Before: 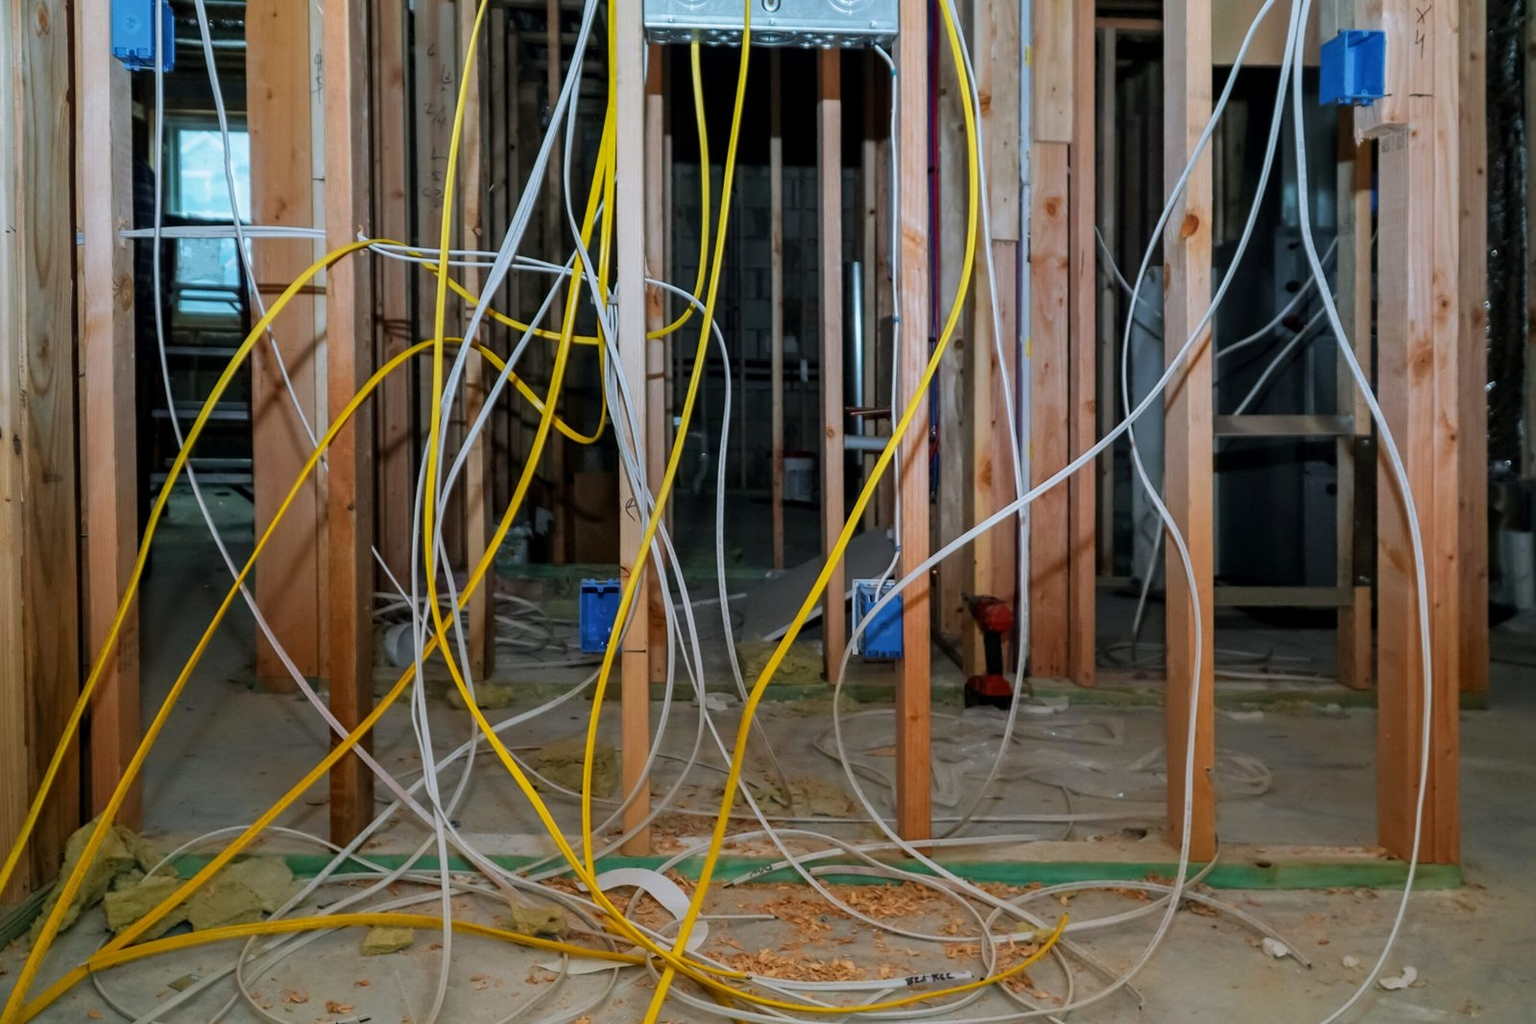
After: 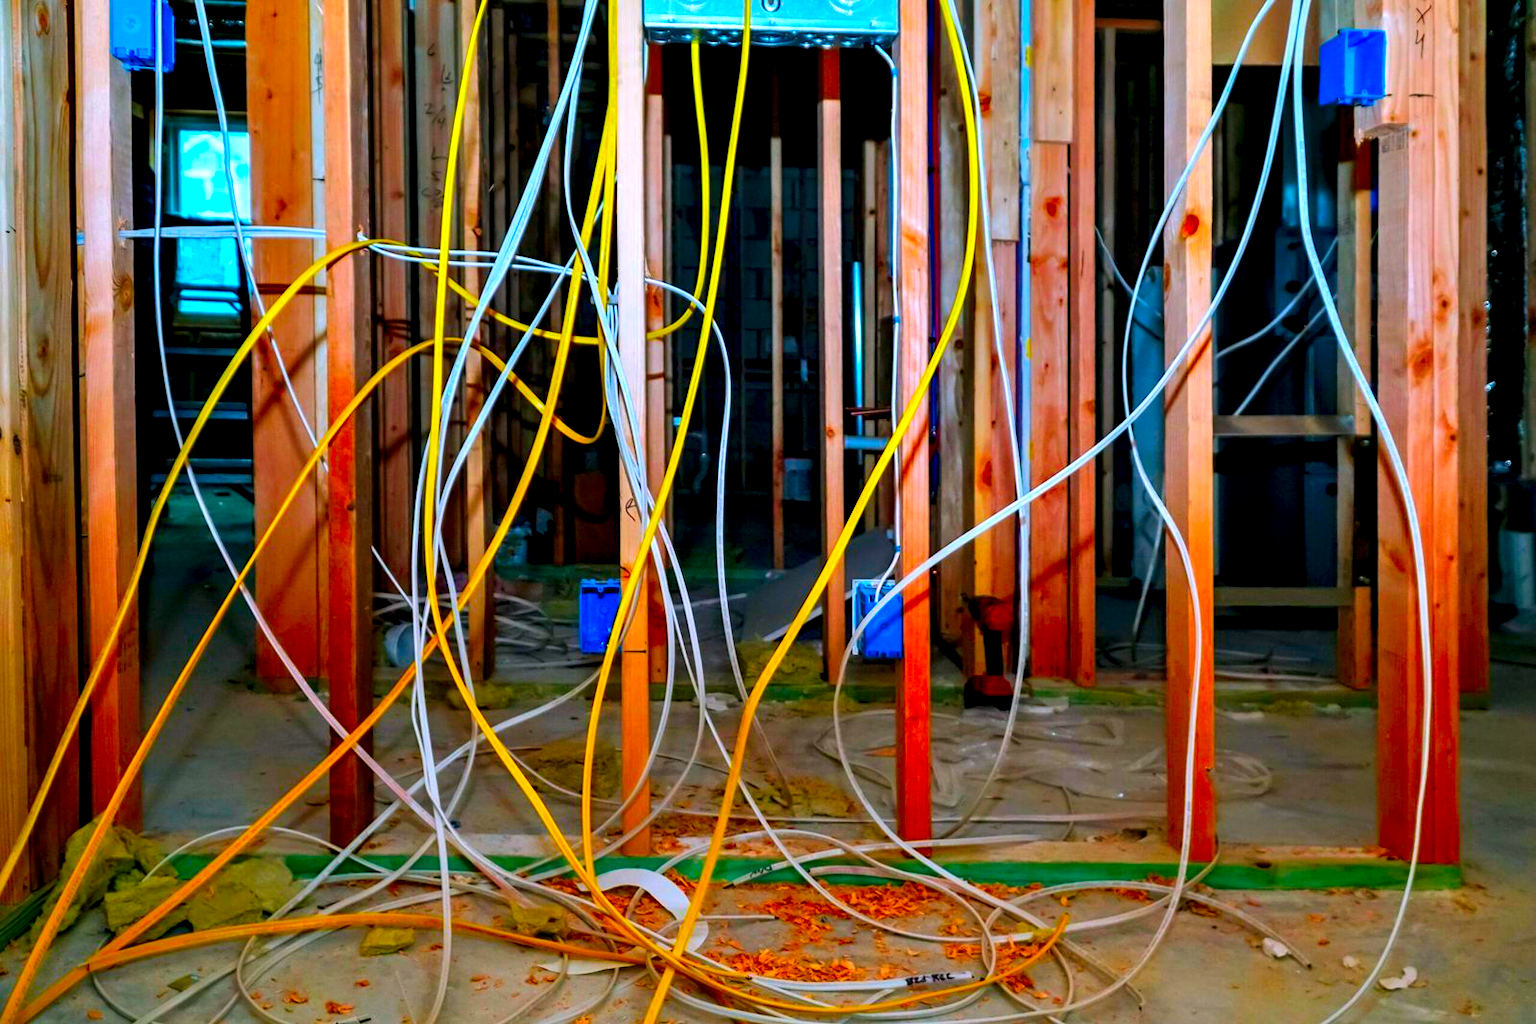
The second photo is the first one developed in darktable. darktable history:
color correction: highlights a* 1.68, highlights b* -1.64, saturation 2.54
contrast equalizer: octaves 7, y [[0.6 ×6], [0.55 ×6], [0 ×6], [0 ×6], [0 ×6]]
